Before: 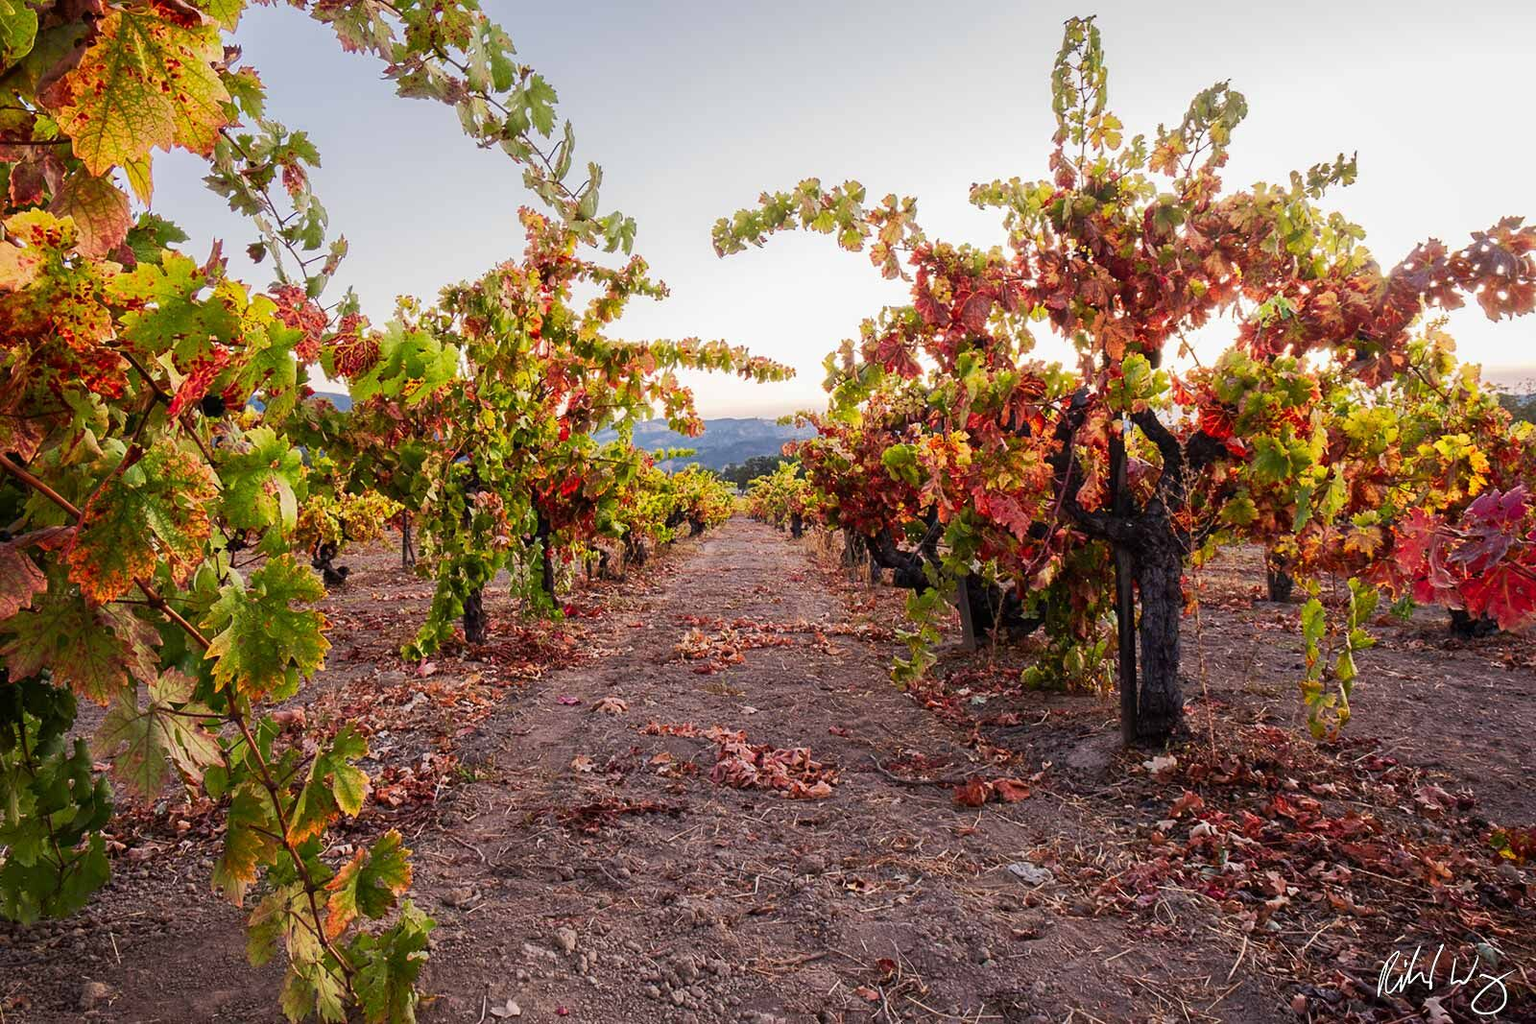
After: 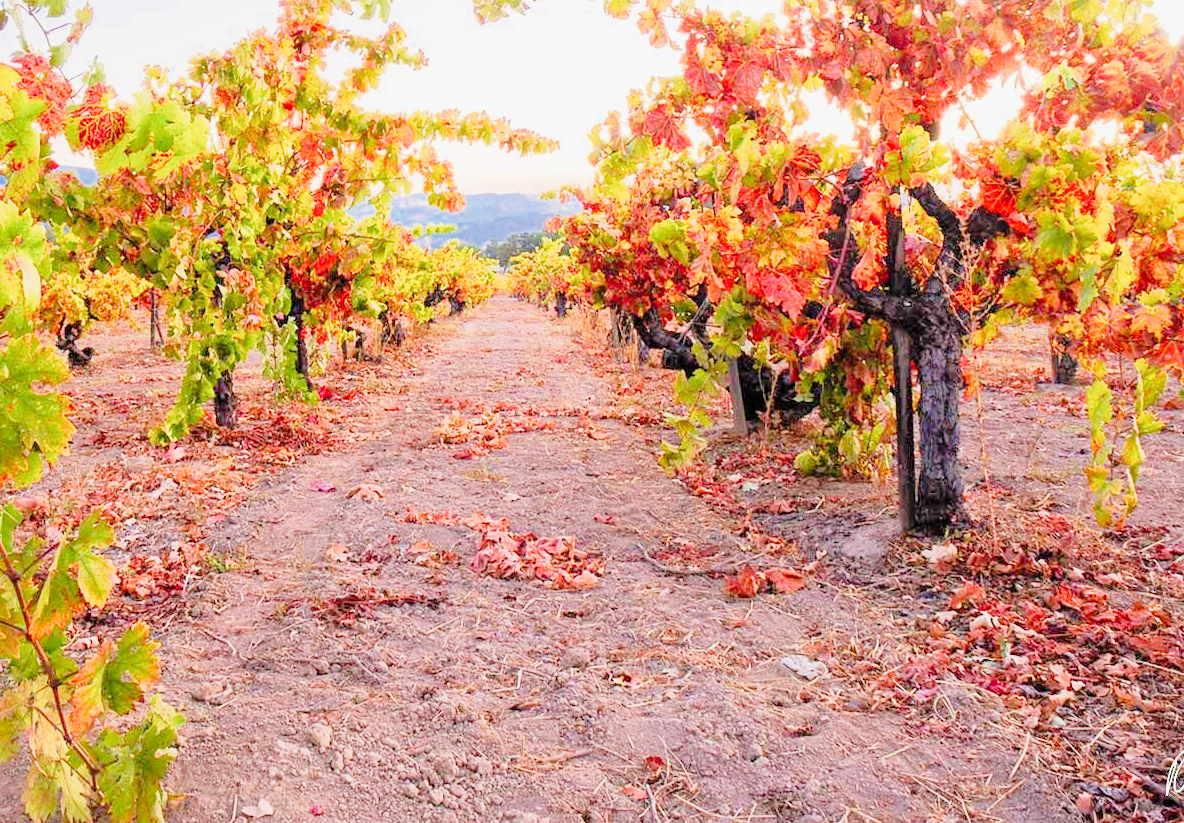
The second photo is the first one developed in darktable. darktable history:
tone curve: curves: ch0 [(0, 0) (0.003, 0.015) (0.011, 0.019) (0.025, 0.026) (0.044, 0.041) (0.069, 0.057) (0.1, 0.085) (0.136, 0.116) (0.177, 0.158) (0.224, 0.215) (0.277, 0.286) (0.335, 0.367) (0.399, 0.452) (0.468, 0.534) (0.543, 0.612) (0.623, 0.698) (0.709, 0.775) (0.801, 0.858) (0.898, 0.928) (1, 1)], preserve colors none
filmic rgb: middle gray luminance 3.44%, black relative exposure -5.92 EV, white relative exposure 6.33 EV, threshold 6 EV, dynamic range scaling 22.4%, target black luminance 0%, hardness 2.33, latitude 45.85%, contrast 0.78, highlights saturation mix 100%, shadows ↔ highlights balance 0.033%, add noise in highlights 0, preserve chrominance max RGB, color science v3 (2019), use custom middle-gray values true, iterations of high-quality reconstruction 0, contrast in highlights soft, enable highlight reconstruction true
crop: left 16.871%, top 22.857%, right 9.116%
